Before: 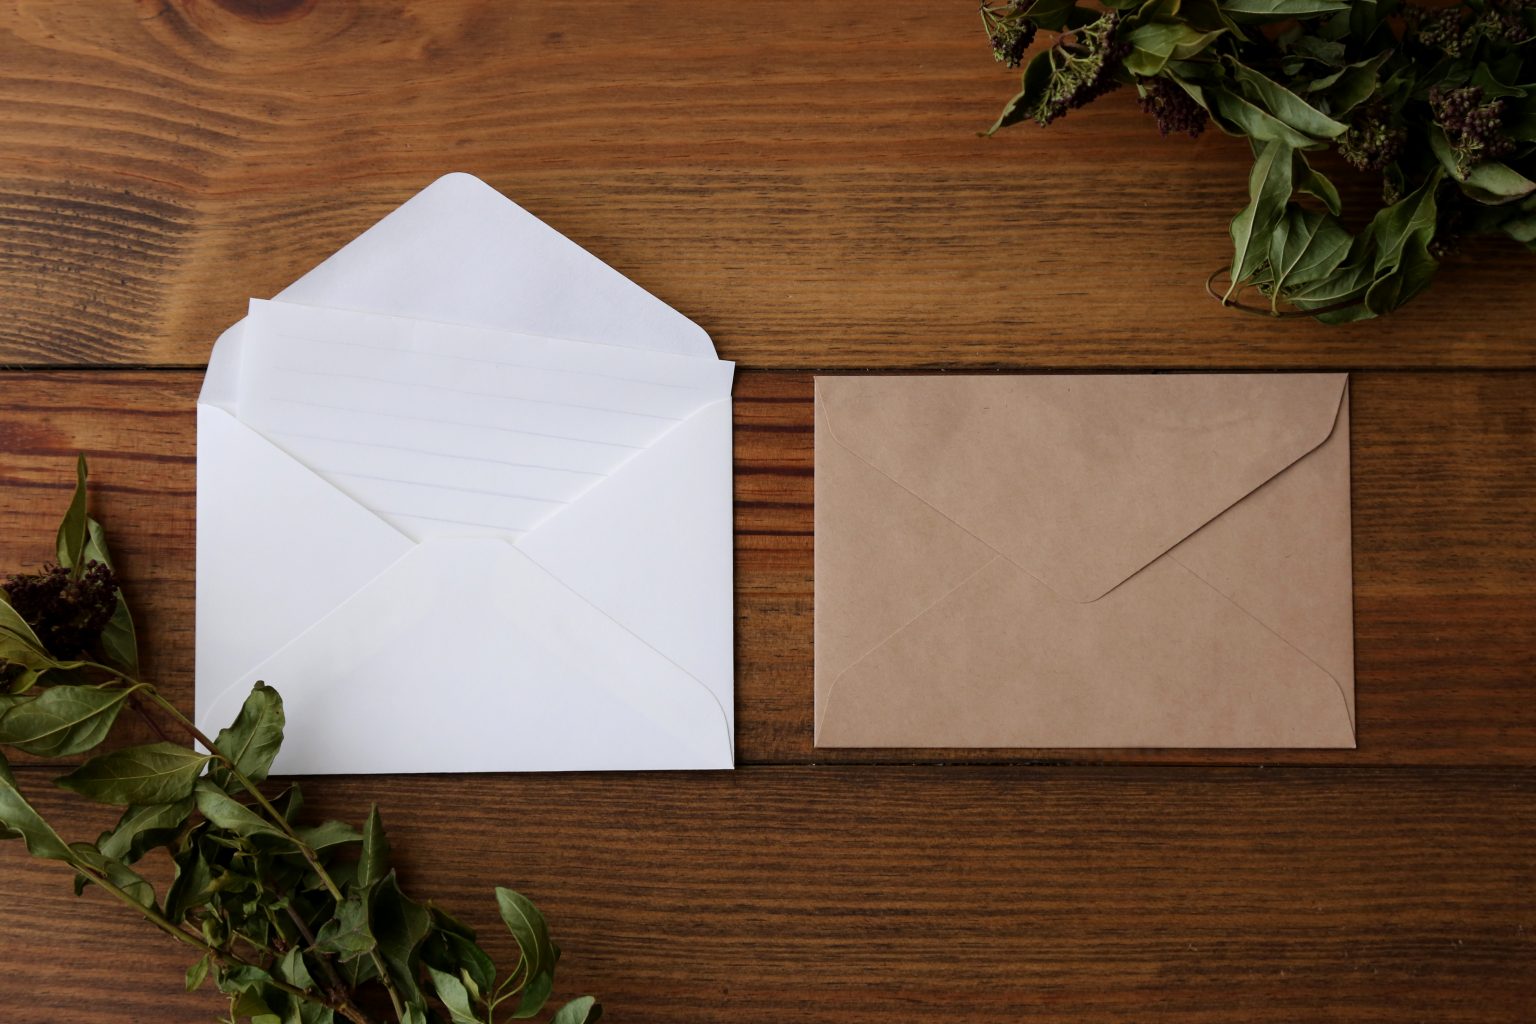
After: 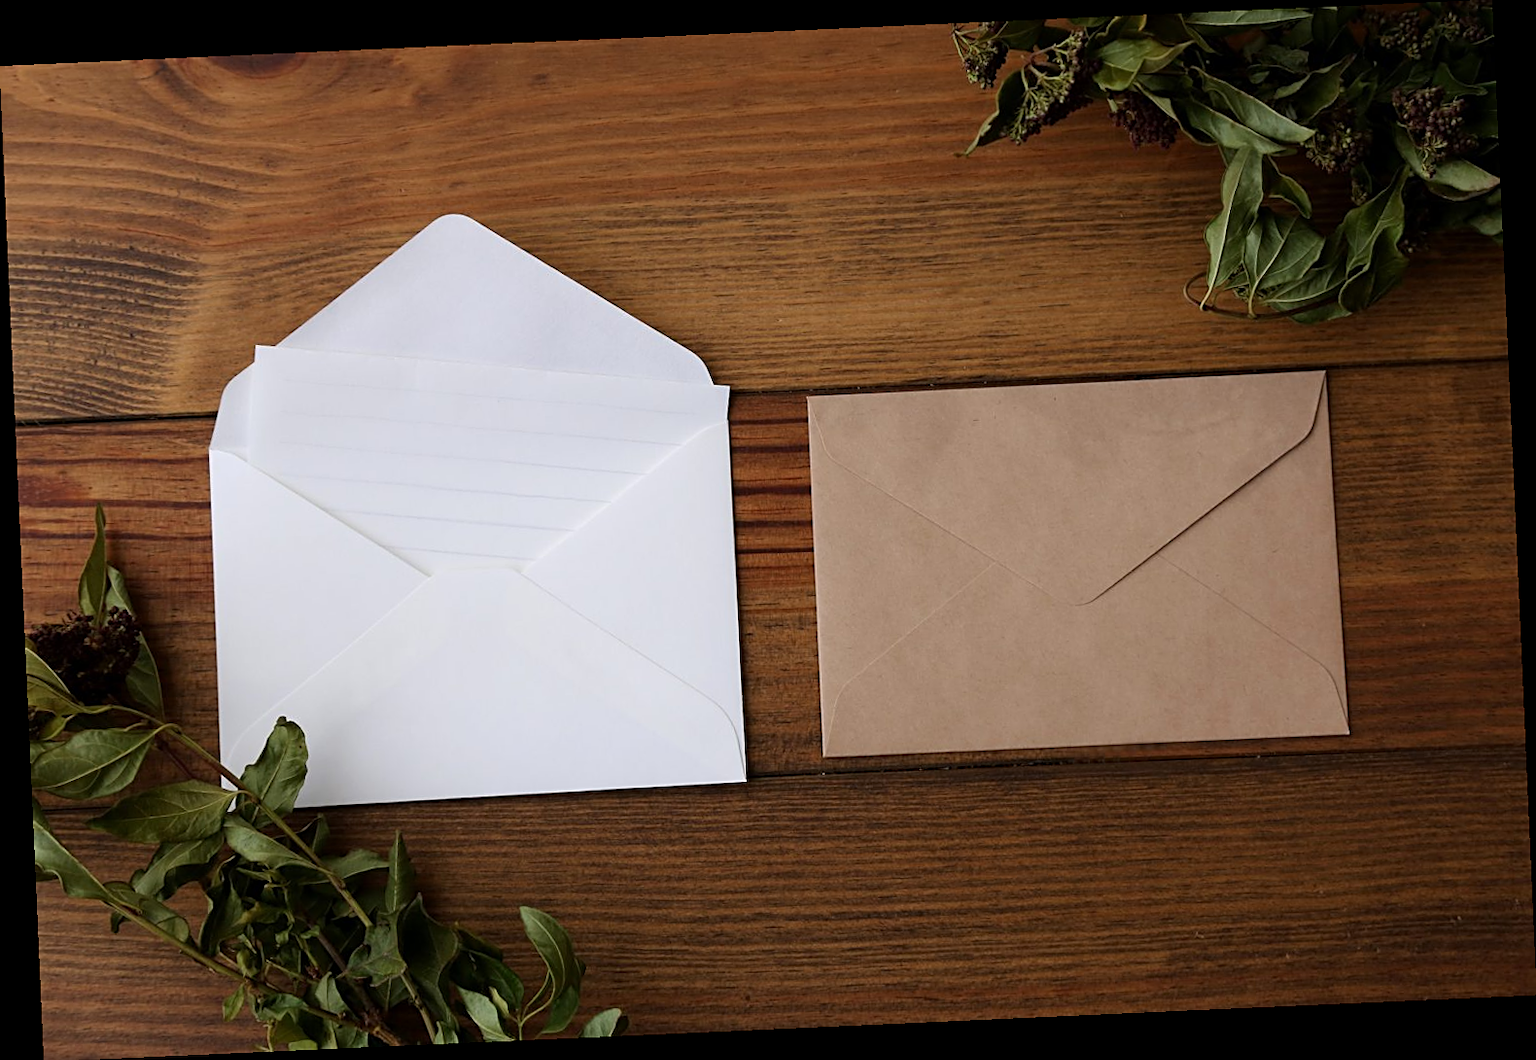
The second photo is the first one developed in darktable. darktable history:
rotate and perspective: rotation -2.56°, automatic cropping off
sharpen: on, module defaults
